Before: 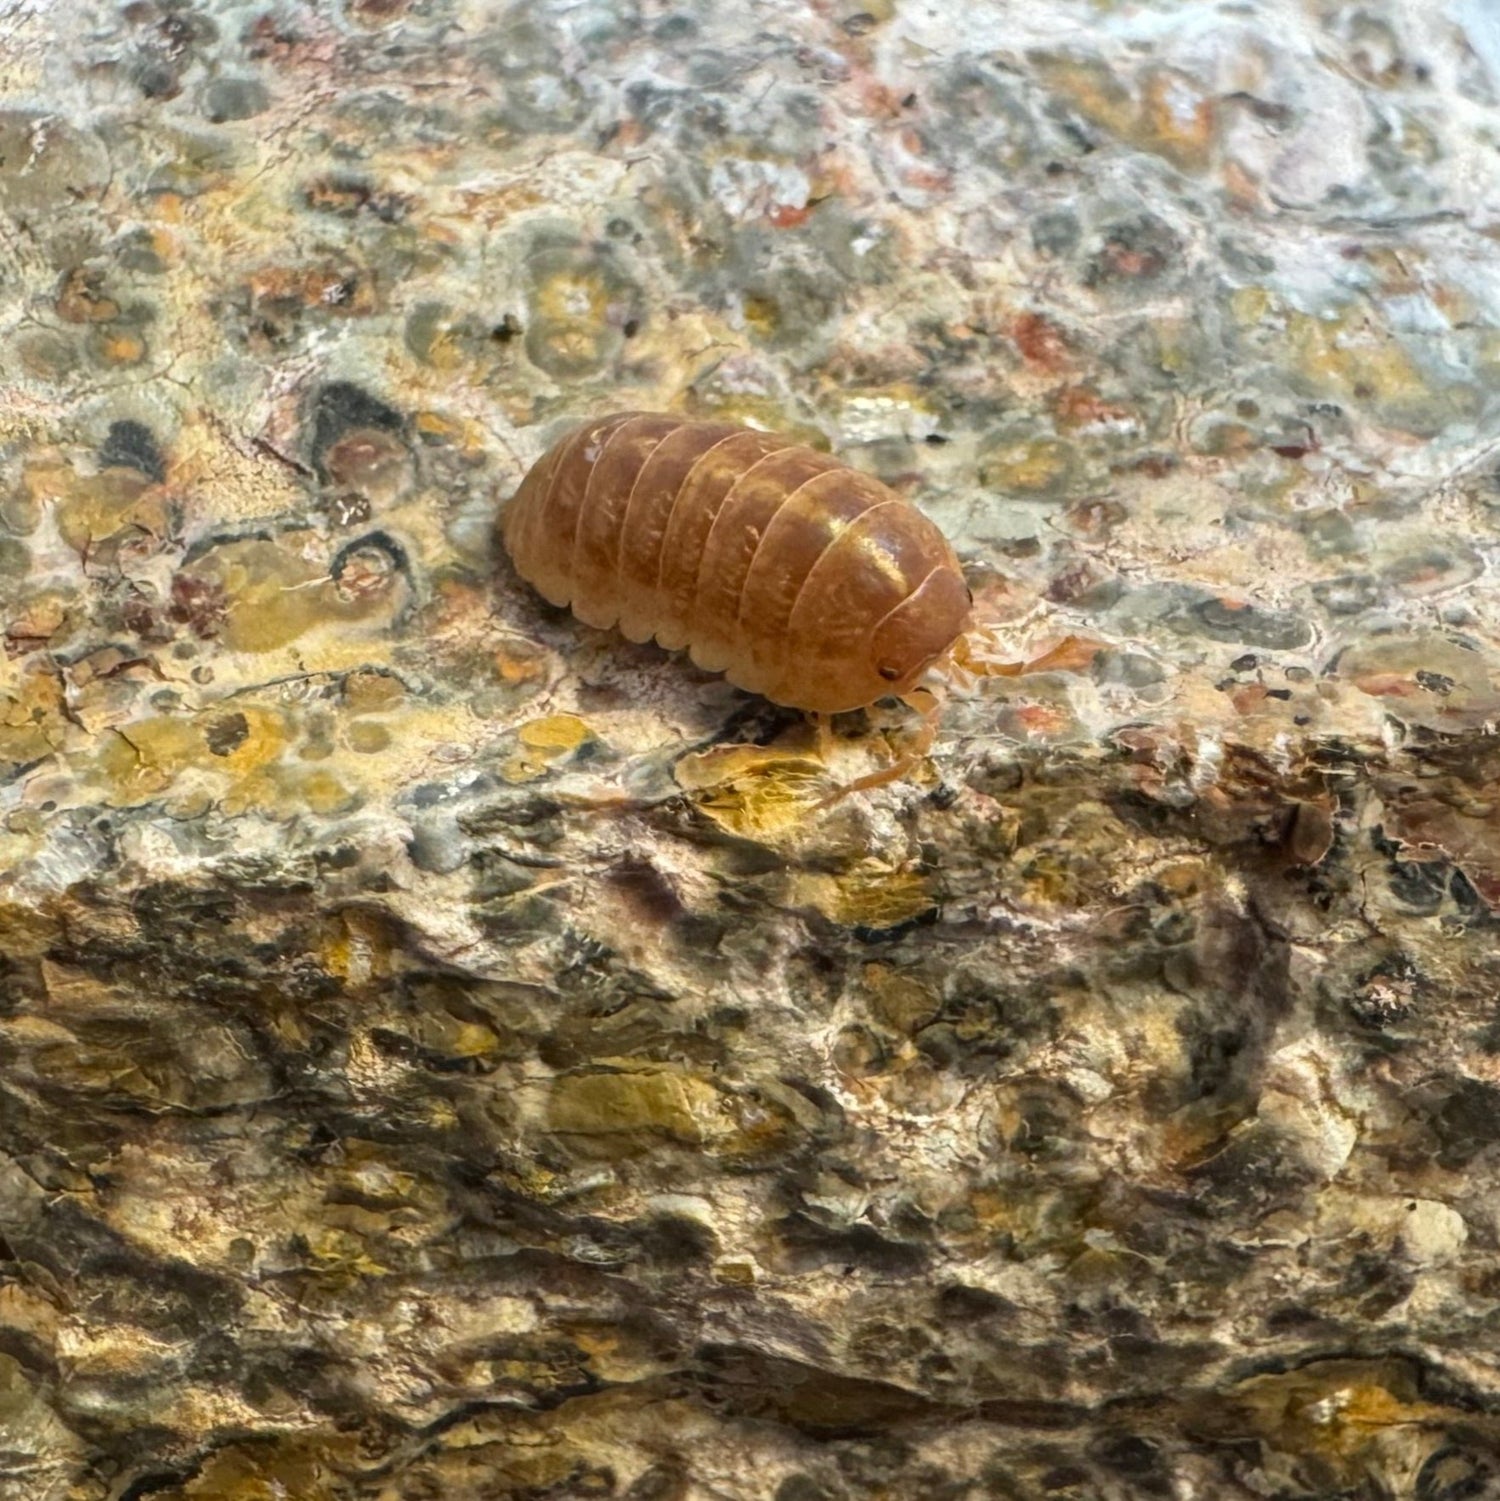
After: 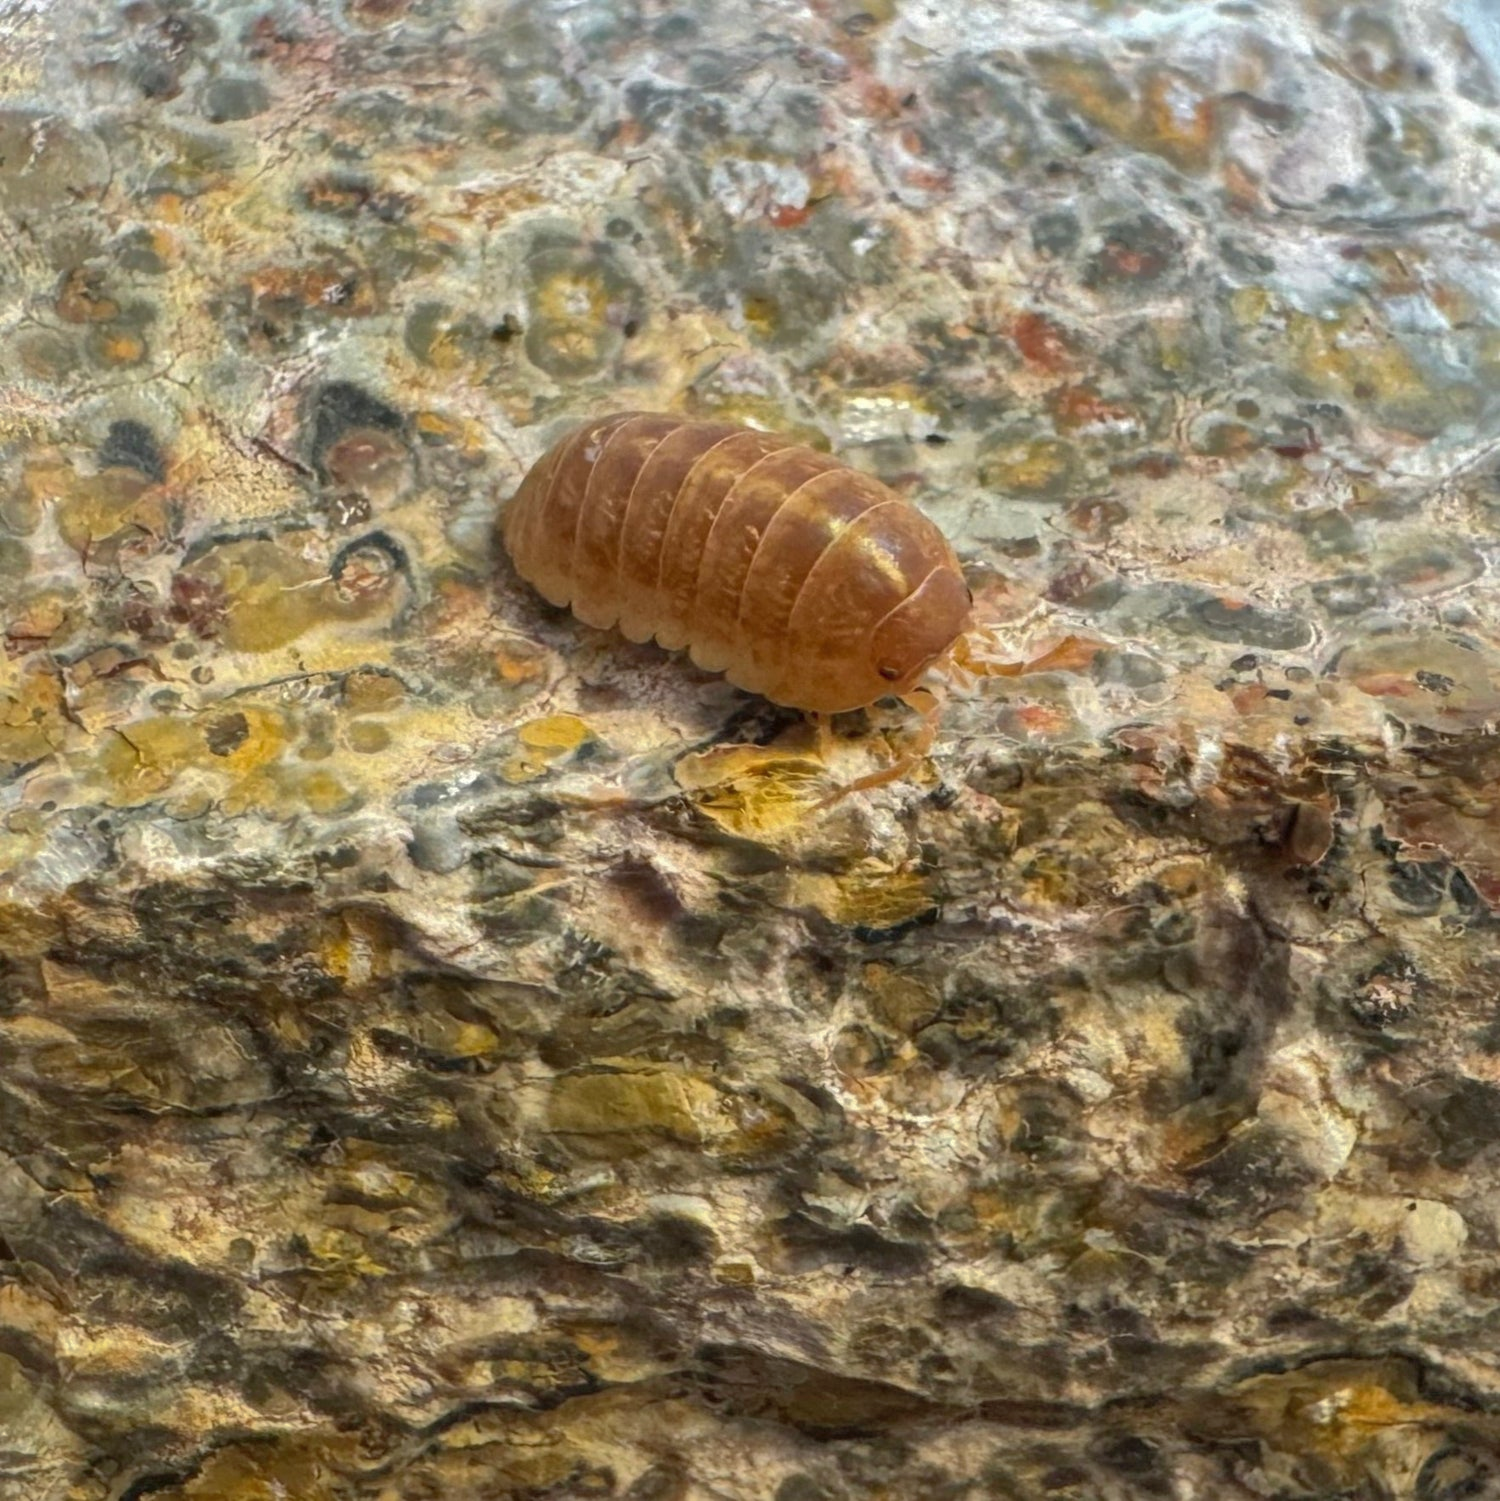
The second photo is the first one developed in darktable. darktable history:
shadows and highlights: highlights -59.69
